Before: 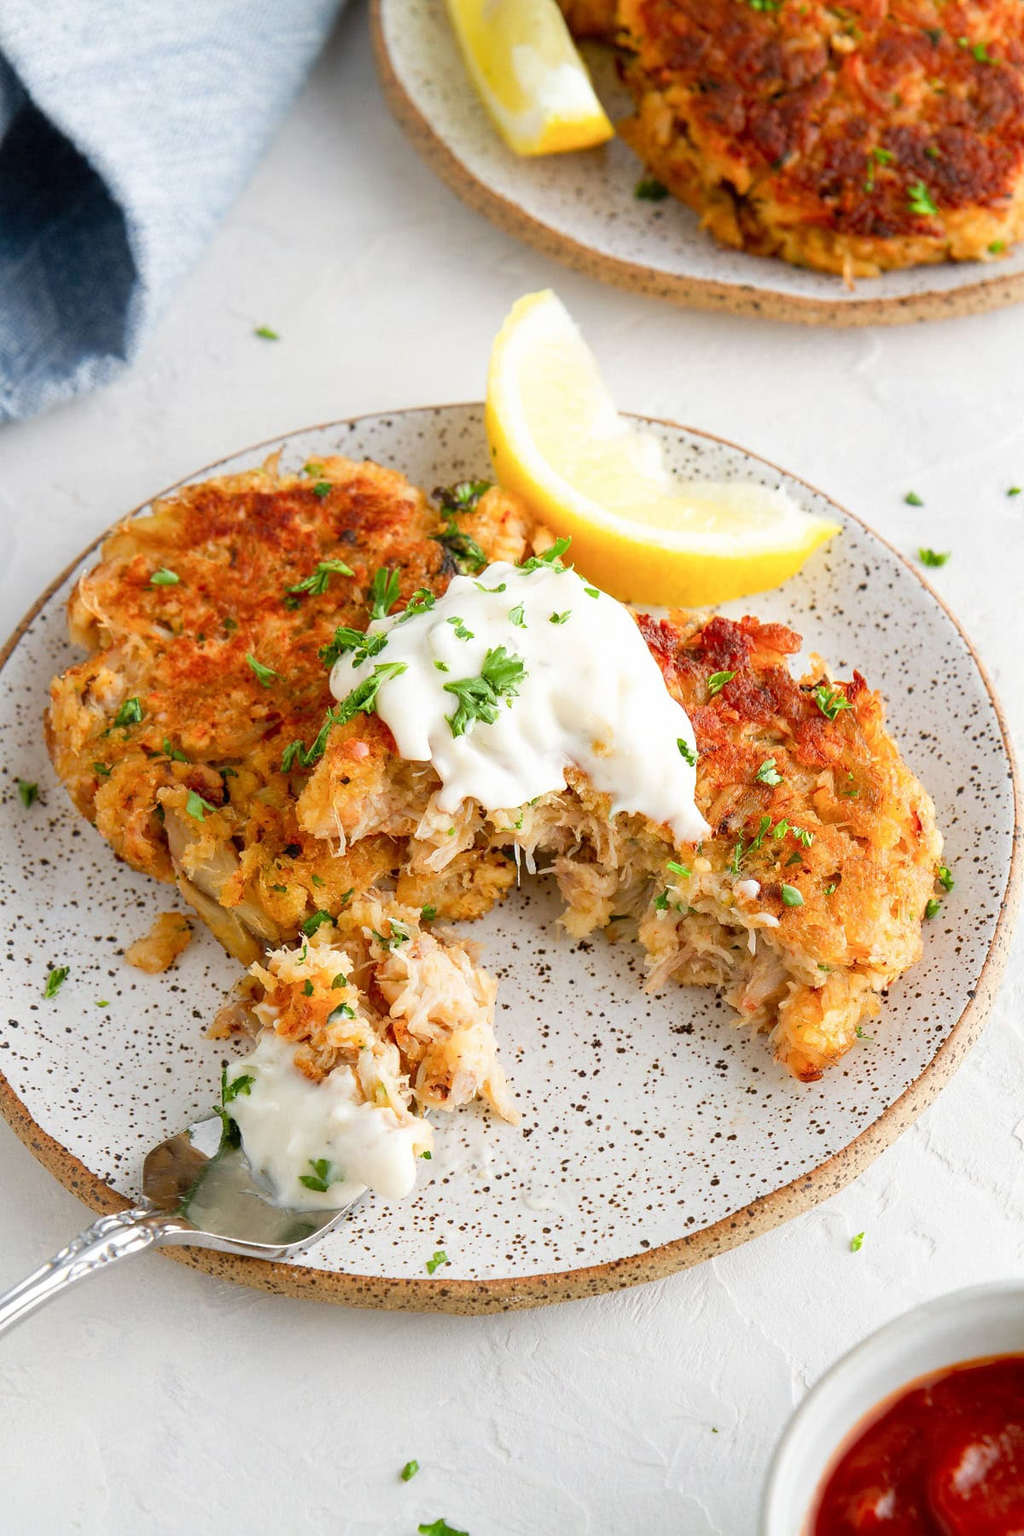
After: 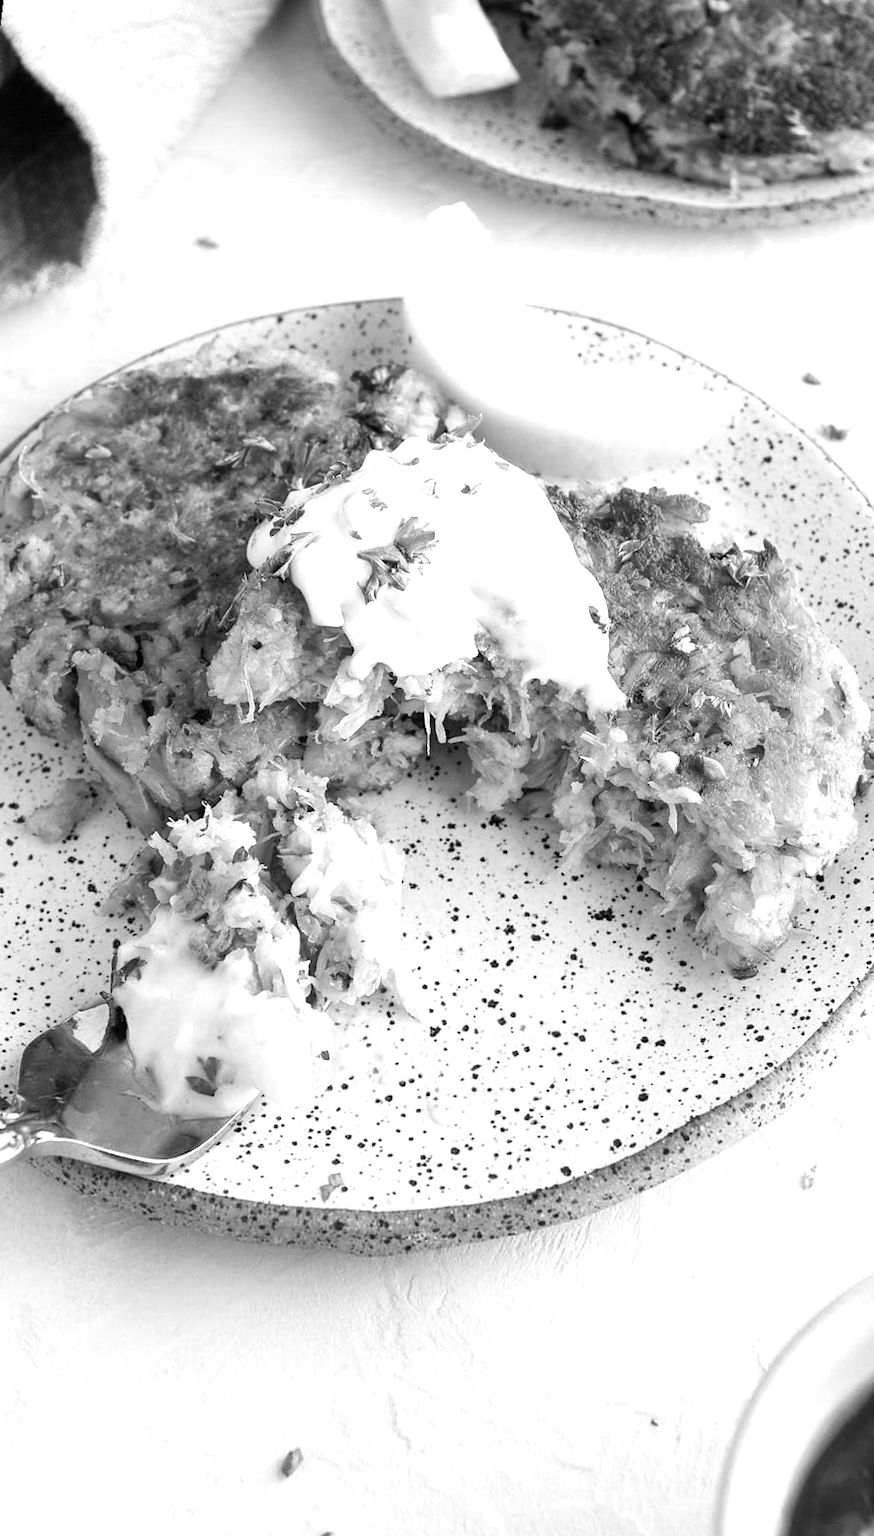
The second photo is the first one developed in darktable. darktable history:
rotate and perspective: rotation 0.72°, lens shift (vertical) -0.352, lens shift (horizontal) -0.051, crop left 0.152, crop right 0.859, crop top 0.019, crop bottom 0.964
monochrome: on, module defaults
color balance rgb: shadows lift › luminance -20%, power › hue 72.24°, highlights gain › luminance 15%, global offset › hue 171.6°, perceptual saturation grading › highlights -15%, perceptual saturation grading › shadows 25%, global vibrance 35%, contrast 10%
exposure: exposure 0.081 EV, compensate highlight preservation false
